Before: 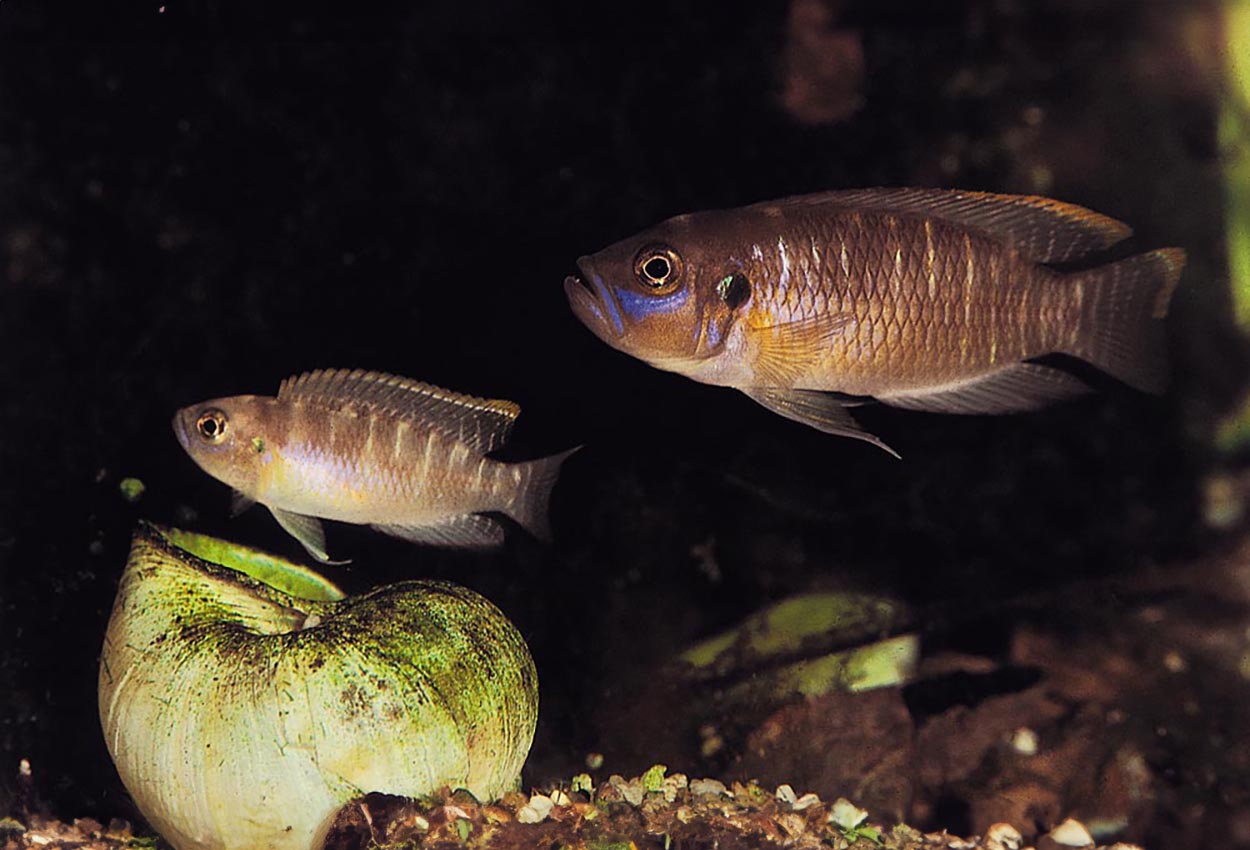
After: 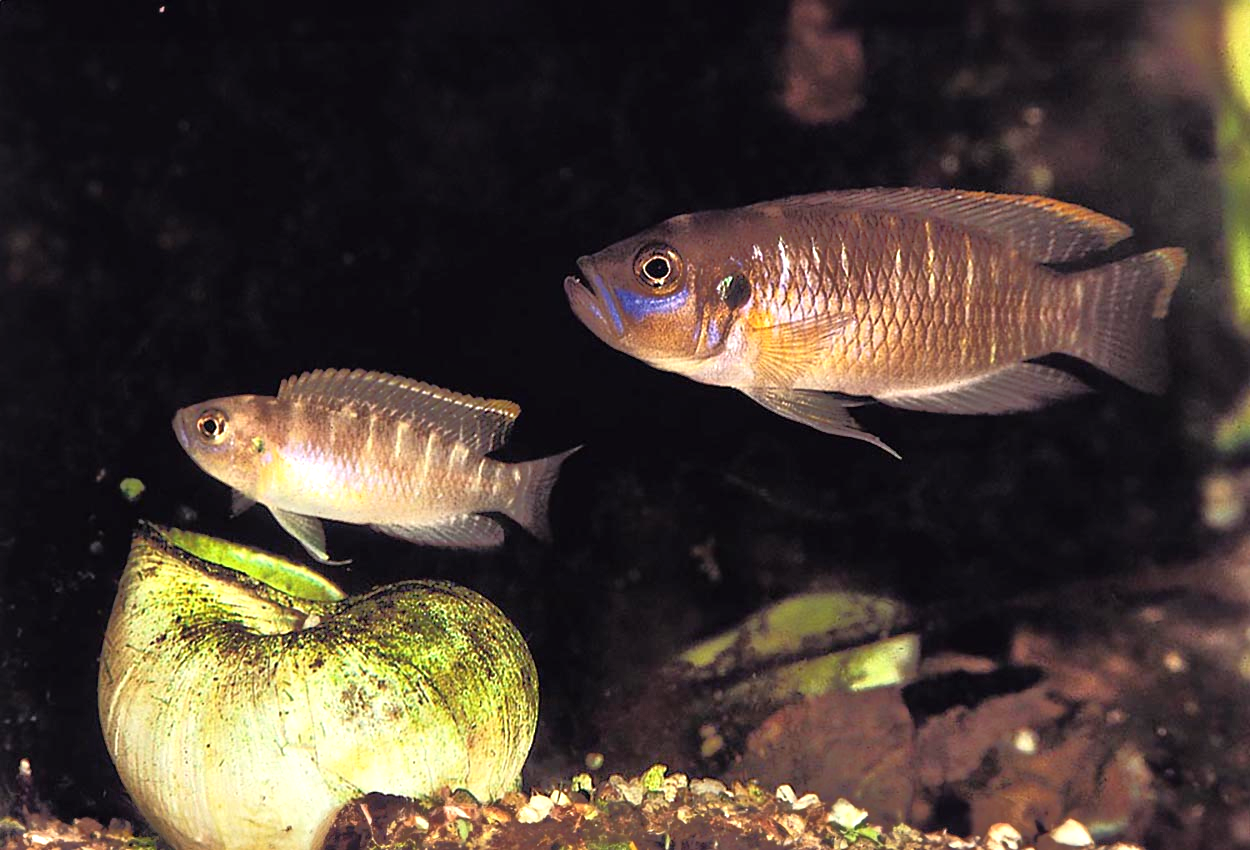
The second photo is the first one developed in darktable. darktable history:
tone equalizer: -8 EV -0.528 EV, -7 EV -0.319 EV, -6 EV -0.083 EV, -5 EV 0.413 EV, -4 EV 0.985 EV, -3 EV 0.791 EV, -2 EV -0.01 EV, -1 EV 0.14 EV, +0 EV -0.012 EV, smoothing 1
exposure: black level correction 0, exposure 0.7 EV, compensate exposure bias true, compensate highlight preservation false
